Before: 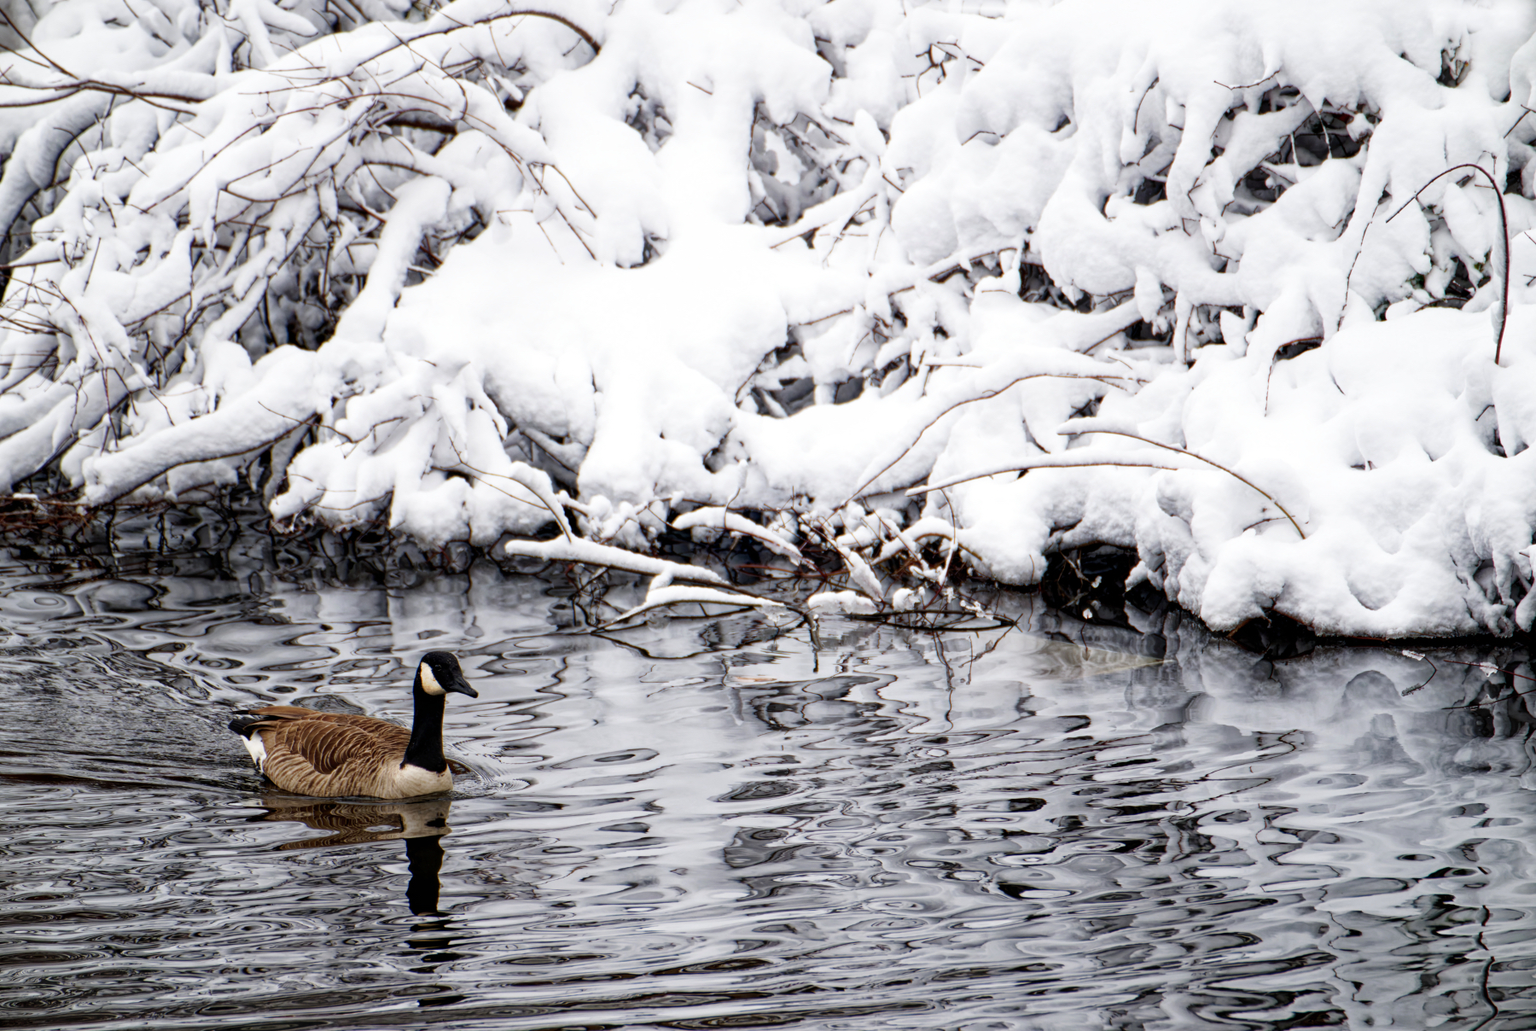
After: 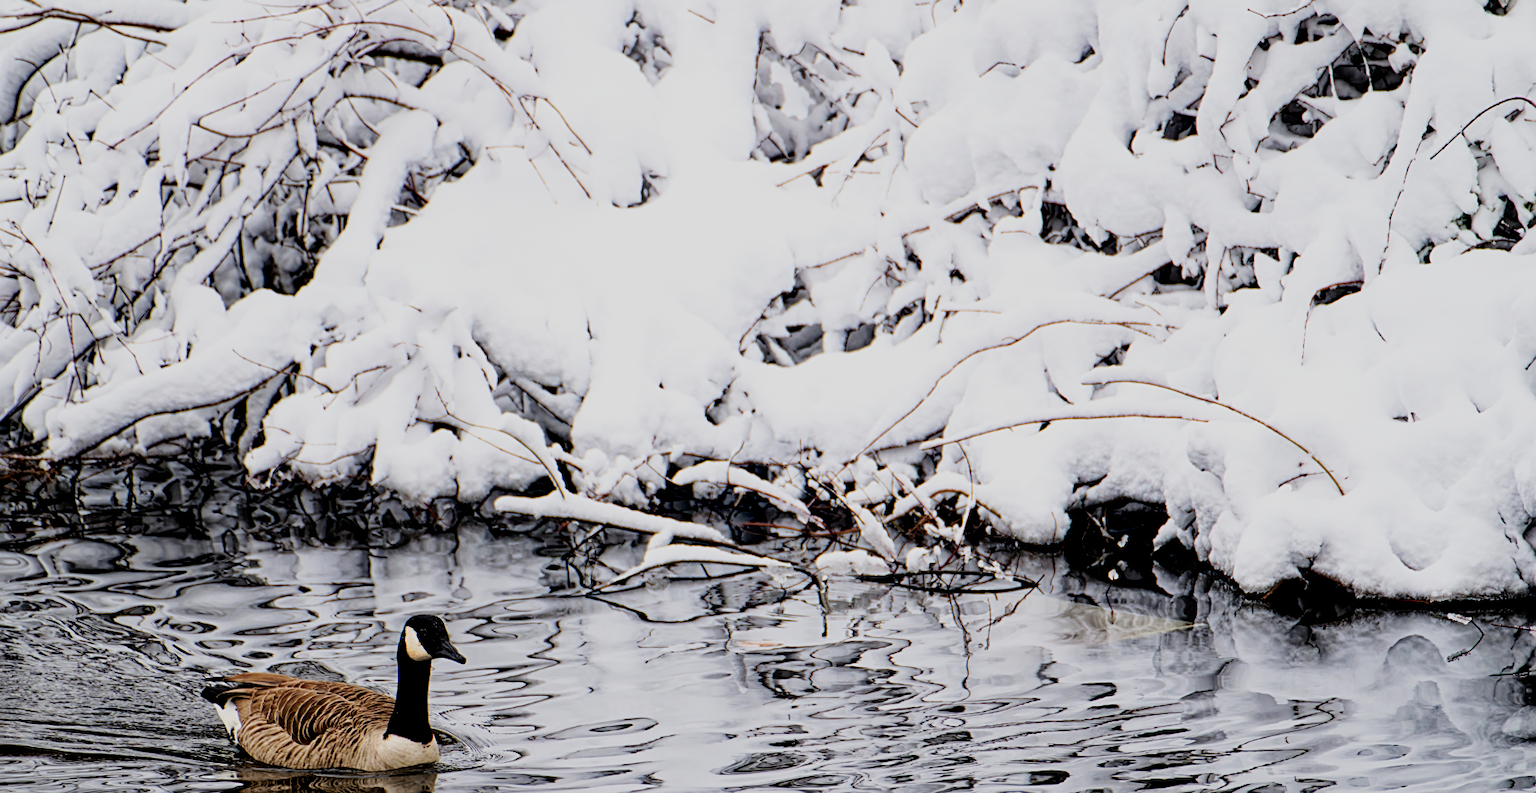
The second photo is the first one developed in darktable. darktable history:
sharpen: on, module defaults
exposure: black level correction 0.004, exposure 0.415 EV, compensate highlight preservation false
filmic rgb: black relative exposure -7.13 EV, white relative exposure 5.35 EV, hardness 3.03, color science v6 (2022)
crop: left 2.595%, top 7.081%, right 3.207%, bottom 20.32%
